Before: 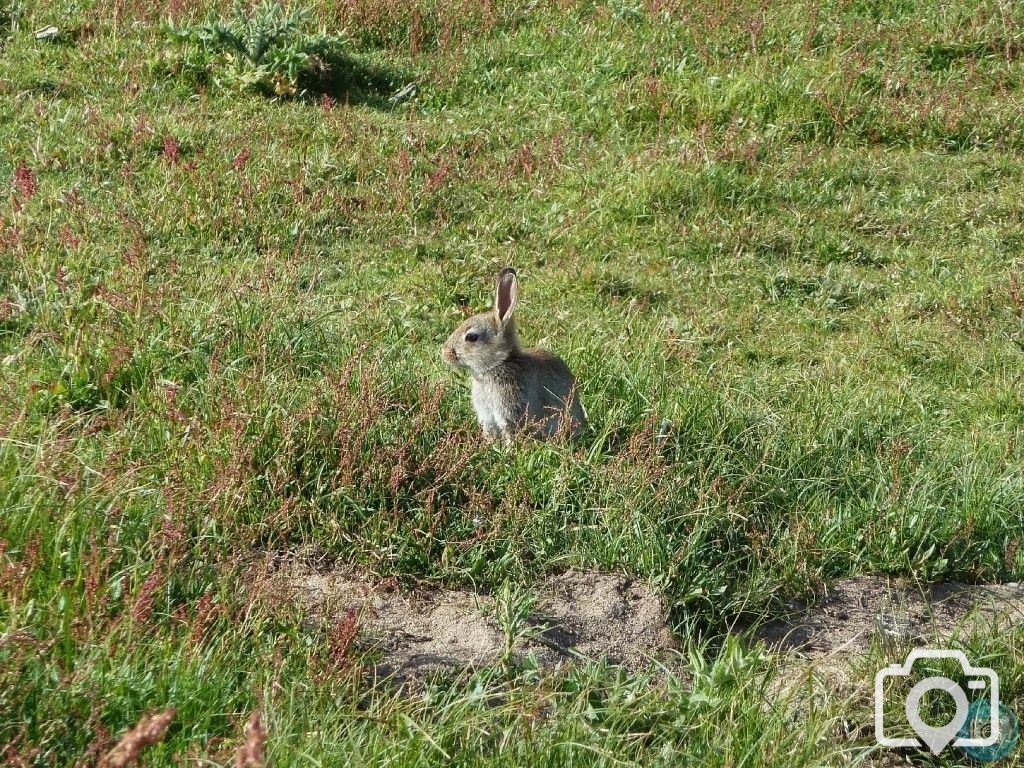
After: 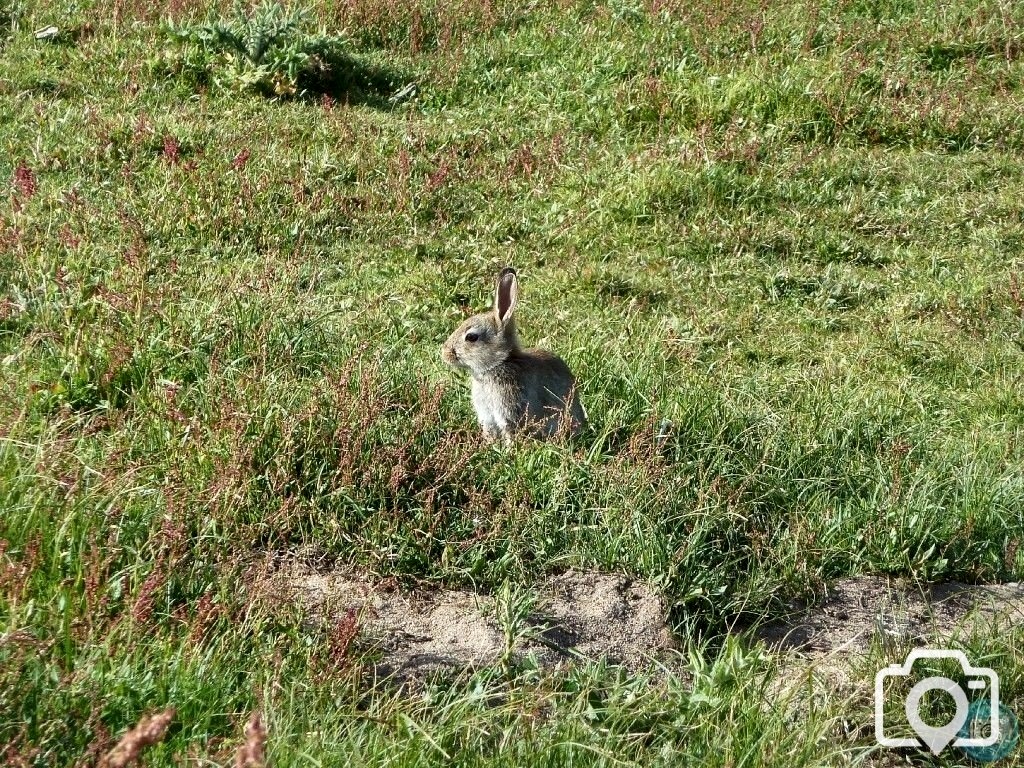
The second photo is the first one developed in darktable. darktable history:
local contrast: mode bilateral grid, contrast 25, coarseness 60, detail 151%, midtone range 0.2
color balance rgb: on, module defaults
